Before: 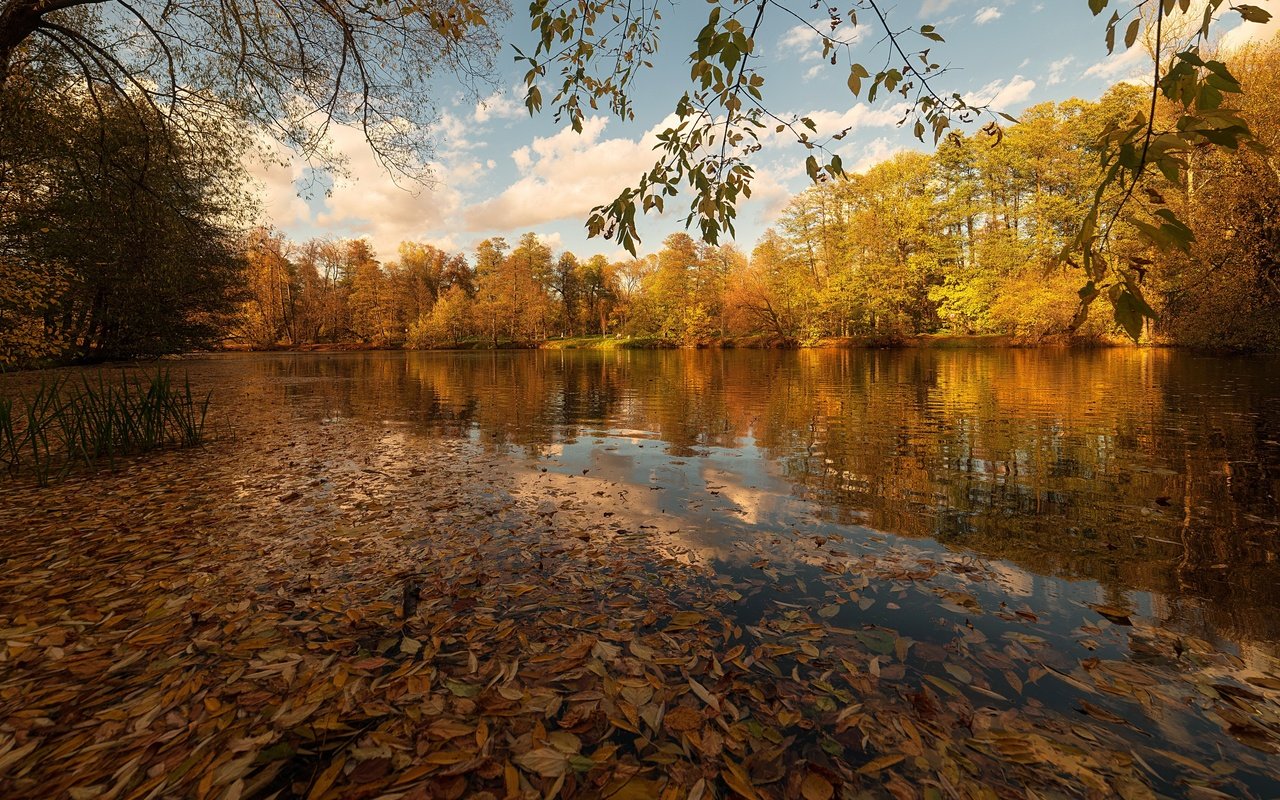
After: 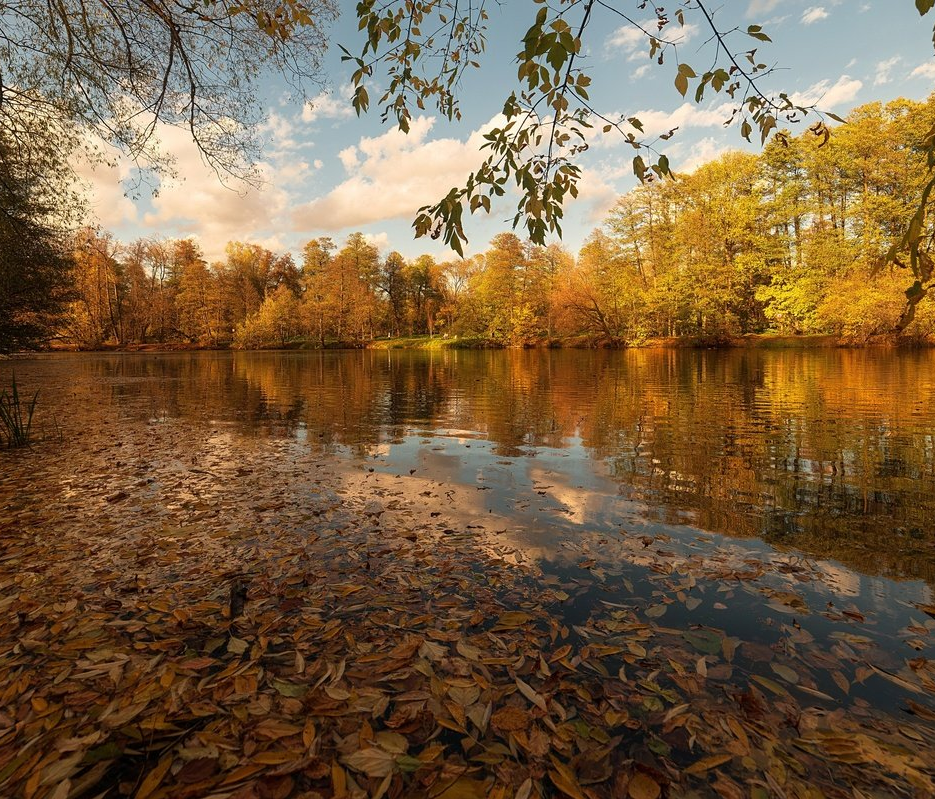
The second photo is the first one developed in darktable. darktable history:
crop: left 13.516%, top 0%, right 13.403%
